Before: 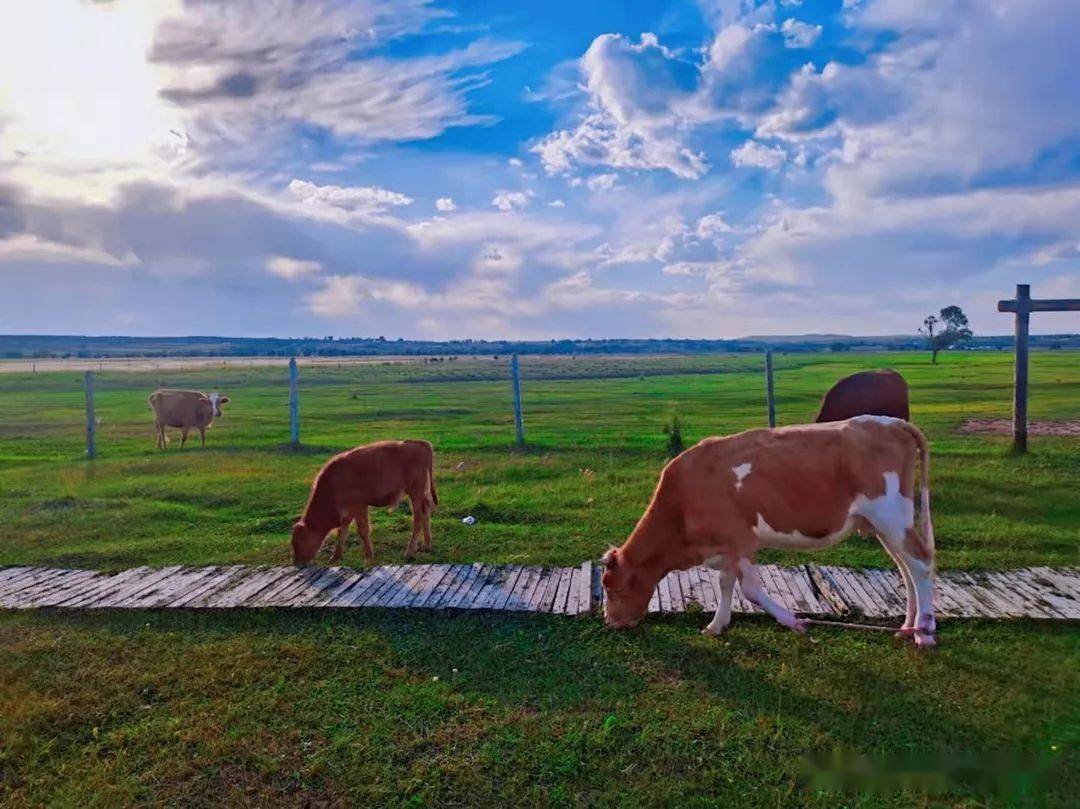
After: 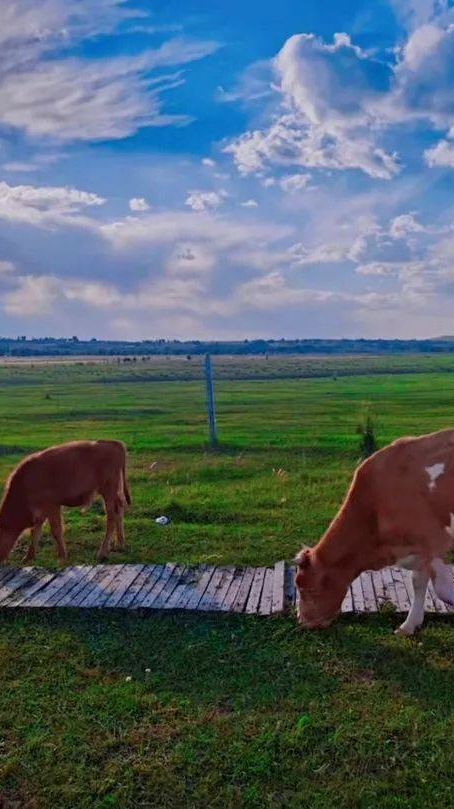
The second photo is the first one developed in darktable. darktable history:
exposure: exposure -0.333 EV, compensate highlight preservation false
crop: left 28.434%, right 29.493%
